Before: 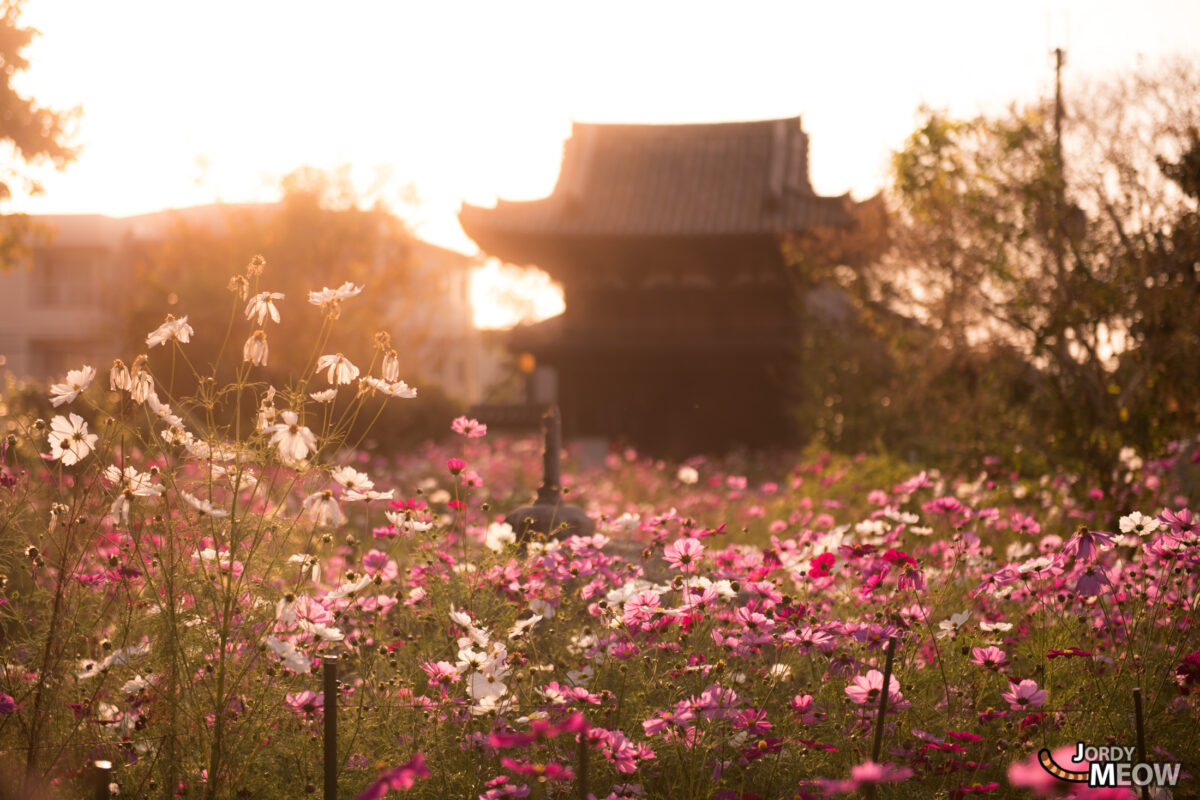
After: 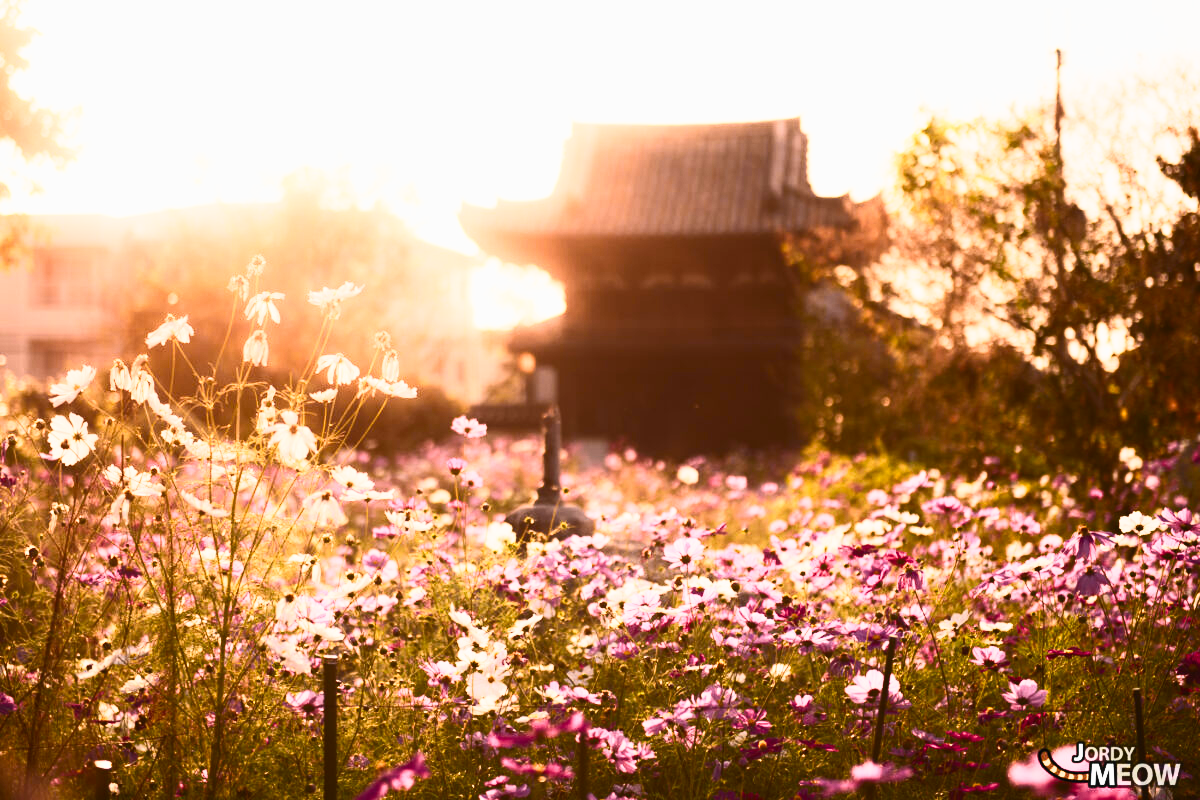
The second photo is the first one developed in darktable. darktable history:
contrast brightness saturation: contrast 0.619, brightness 0.336, saturation 0.139
color zones: curves: ch0 [(0.224, 0.526) (0.75, 0.5)]; ch1 [(0.055, 0.526) (0.224, 0.761) (0.377, 0.526) (0.75, 0.5)]
exposure: exposure 0.2 EV, compensate exposure bias true, compensate highlight preservation false
shadows and highlights: shadows 25.92, highlights -23.64
filmic rgb: black relative exposure -11.3 EV, white relative exposure 3.24 EV, threshold 5.96 EV, hardness 6.71, color science v5 (2021), contrast in shadows safe, contrast in highlights safe, enable highlight reconstruction true
